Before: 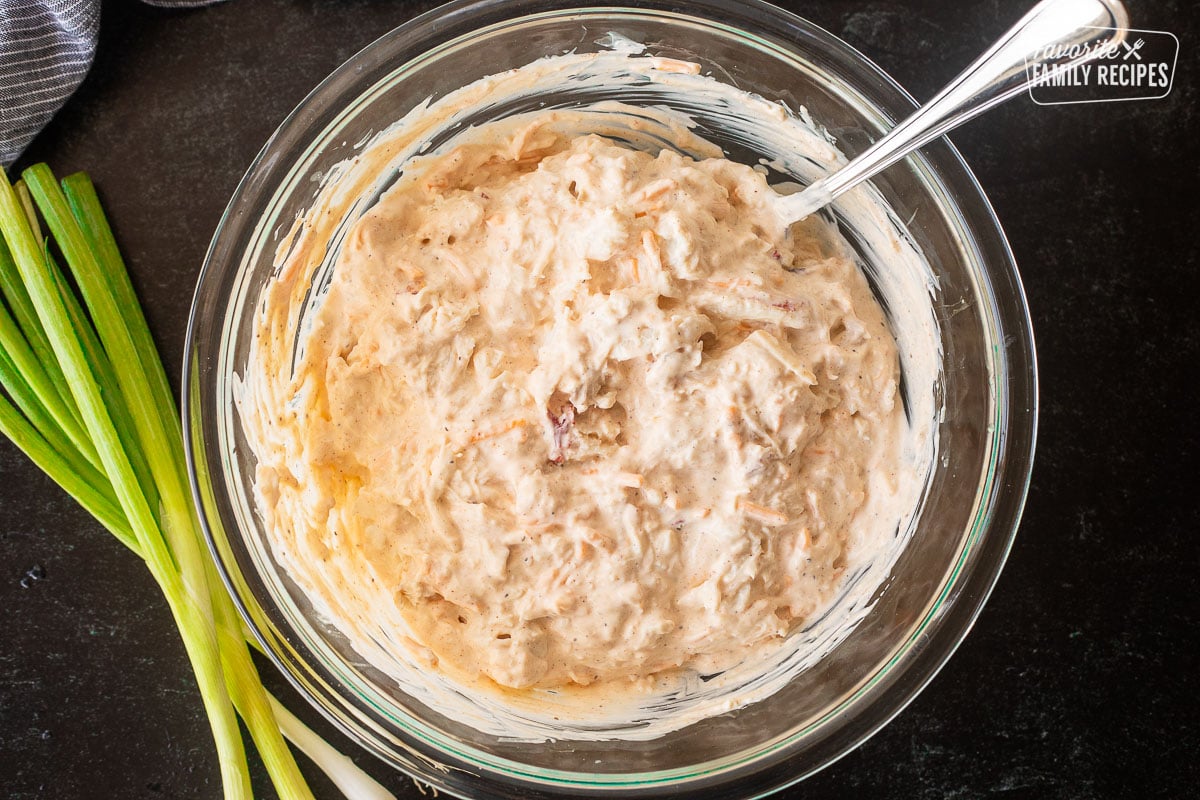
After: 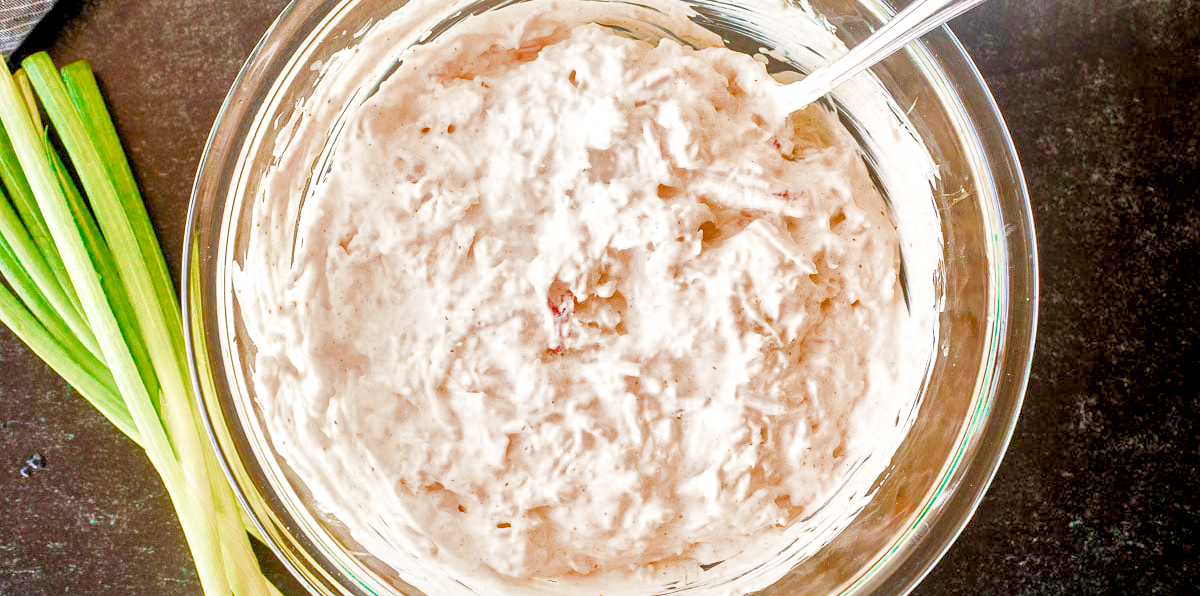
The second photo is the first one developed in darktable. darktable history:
exposure: black level correction 0.002, compensate exposure bias true, compensate highlight preservation false
crop: top 13.976%, bottom 11.481%
local contrast: mode bilateral grid, contrast 21, coarseness 49, detail 171%, midtone range 0.2
filmic rgb: middle gray luminance 4.04%, black relative exposure -12.97 EV, white relative exposure 5.04 EV, threshold 5.95 EV, target black luminance 0%, hardness 5.16, latitude 59.53%, contrast 0.759, highlights saturation mix 4.95%, shadows ↔ highlights balance 25.67%, add noise in highlights 0.001, preserve chrominance max RGB, color science v3 (2019), use custom middle-gray values true, contrast in highlights soft, enable highlight reconstruction true
color balance rgb: perceptual saturation grading › global saturation 37.054%, perceptual saturation grading › shadows 34.595%
